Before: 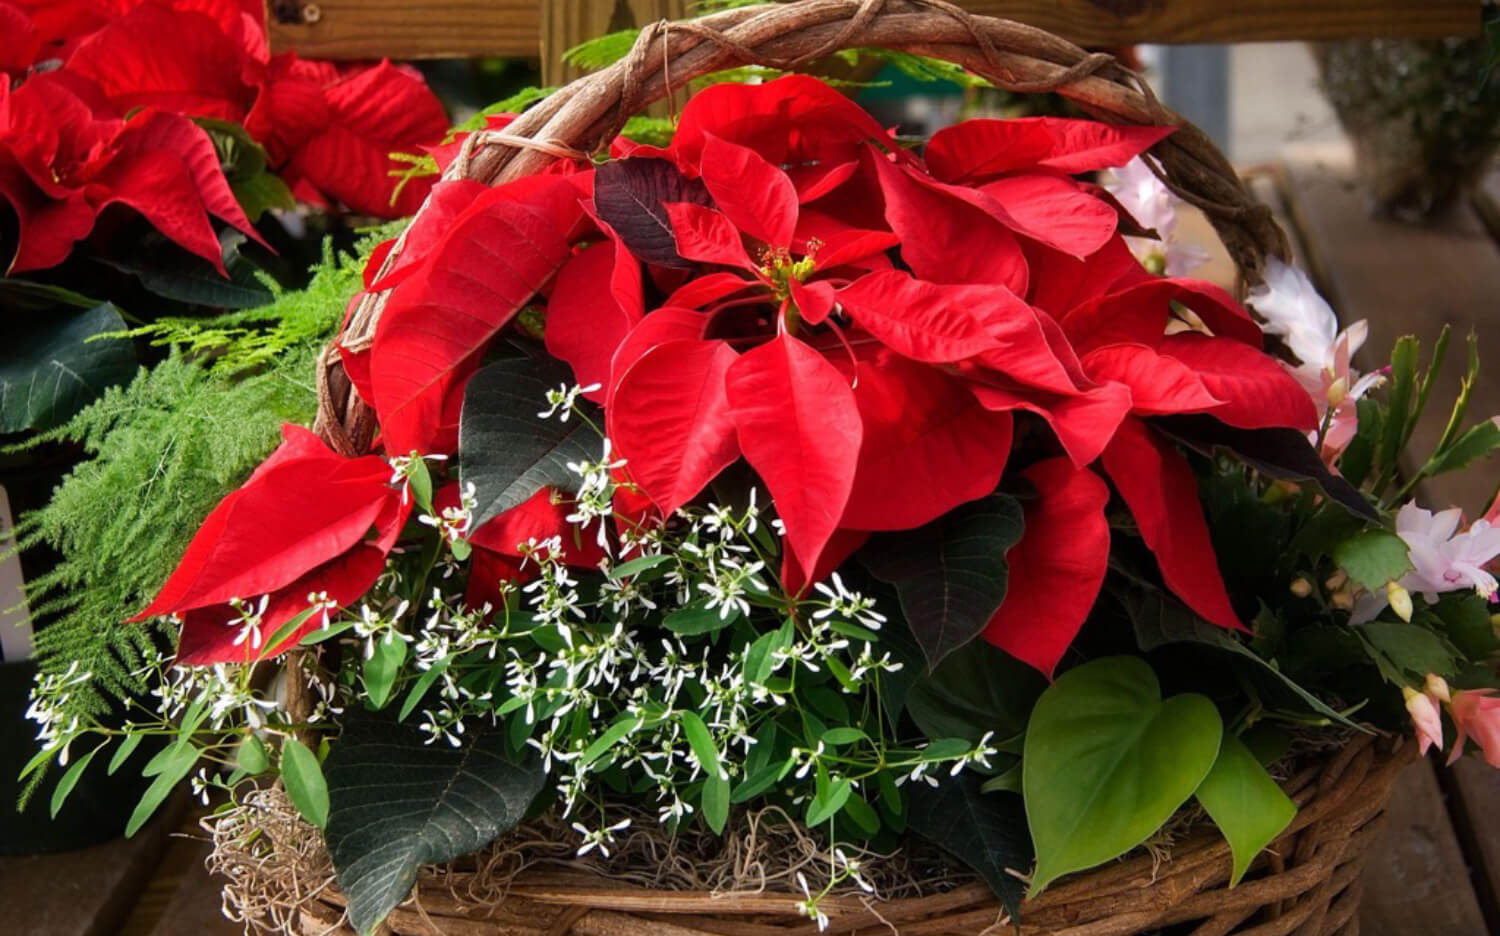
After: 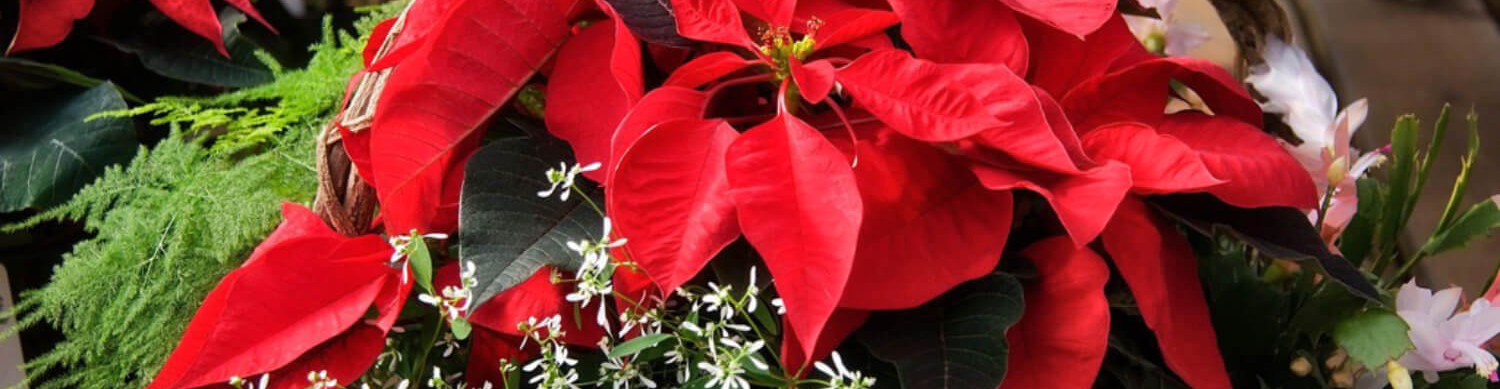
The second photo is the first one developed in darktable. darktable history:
tone equalizer: edges refinement/feathering 500, mask exposure compensation -1.57 EV, preserve details no
crop and rotate: top 23.629%, bottom 34.718%
shadows and highlights: shadows 29.54, highlights -30.43, low approximation 0.01, soften with gaussian
